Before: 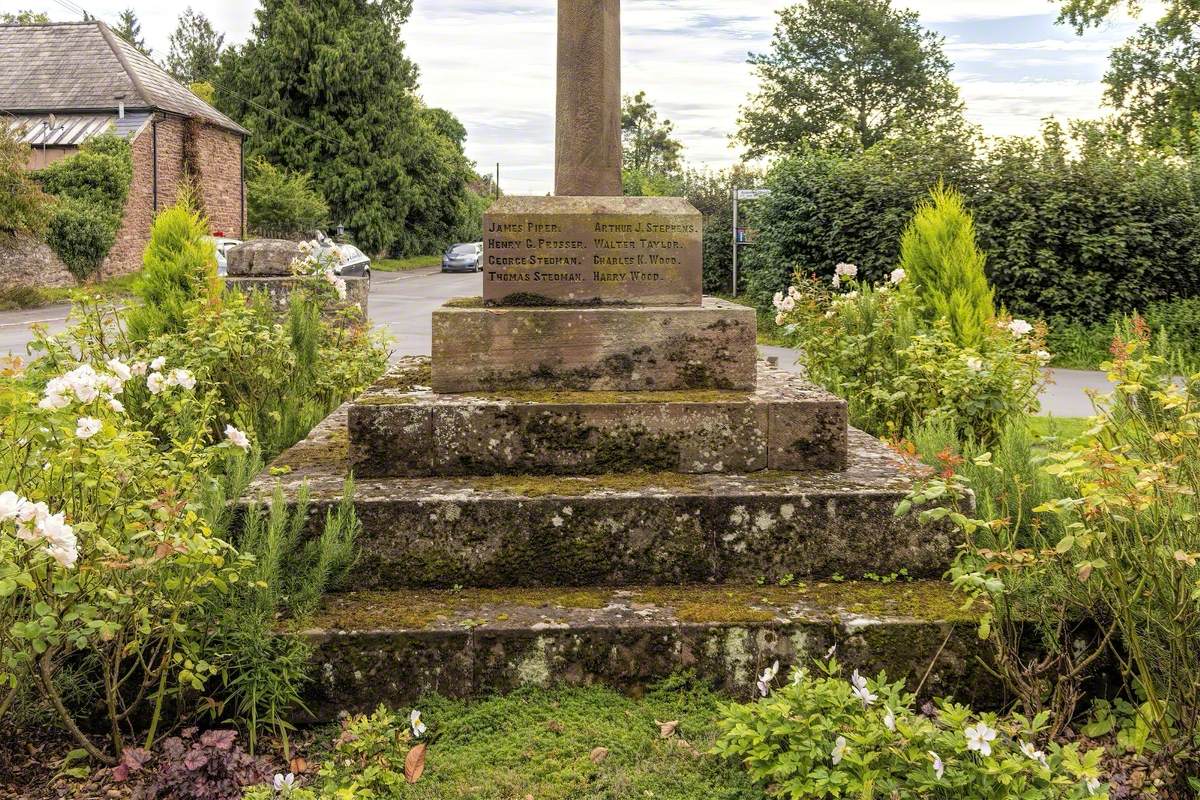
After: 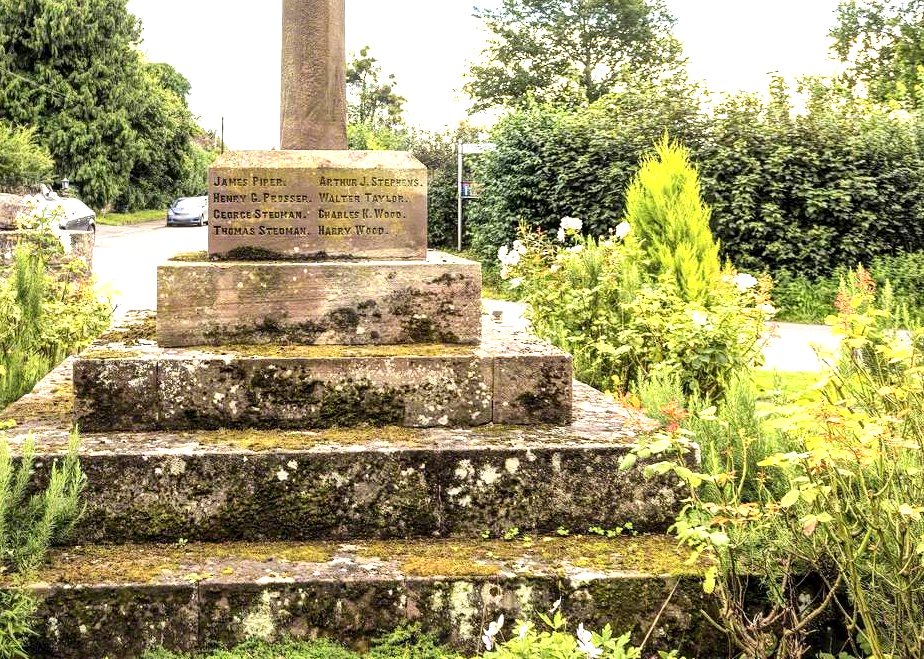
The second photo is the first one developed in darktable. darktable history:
crop: left 22.964%, top 5.826%, bottom 11.741%
contrast brightness saturation: contrast 0.147, brightness 0.053
exposure: black level correction 0, exposure 1 EV, compensate highlight preservation false
local contrast: mode bilateral grid, contrast 49, coarseness 50, detail 150%, midtone range 0.2
